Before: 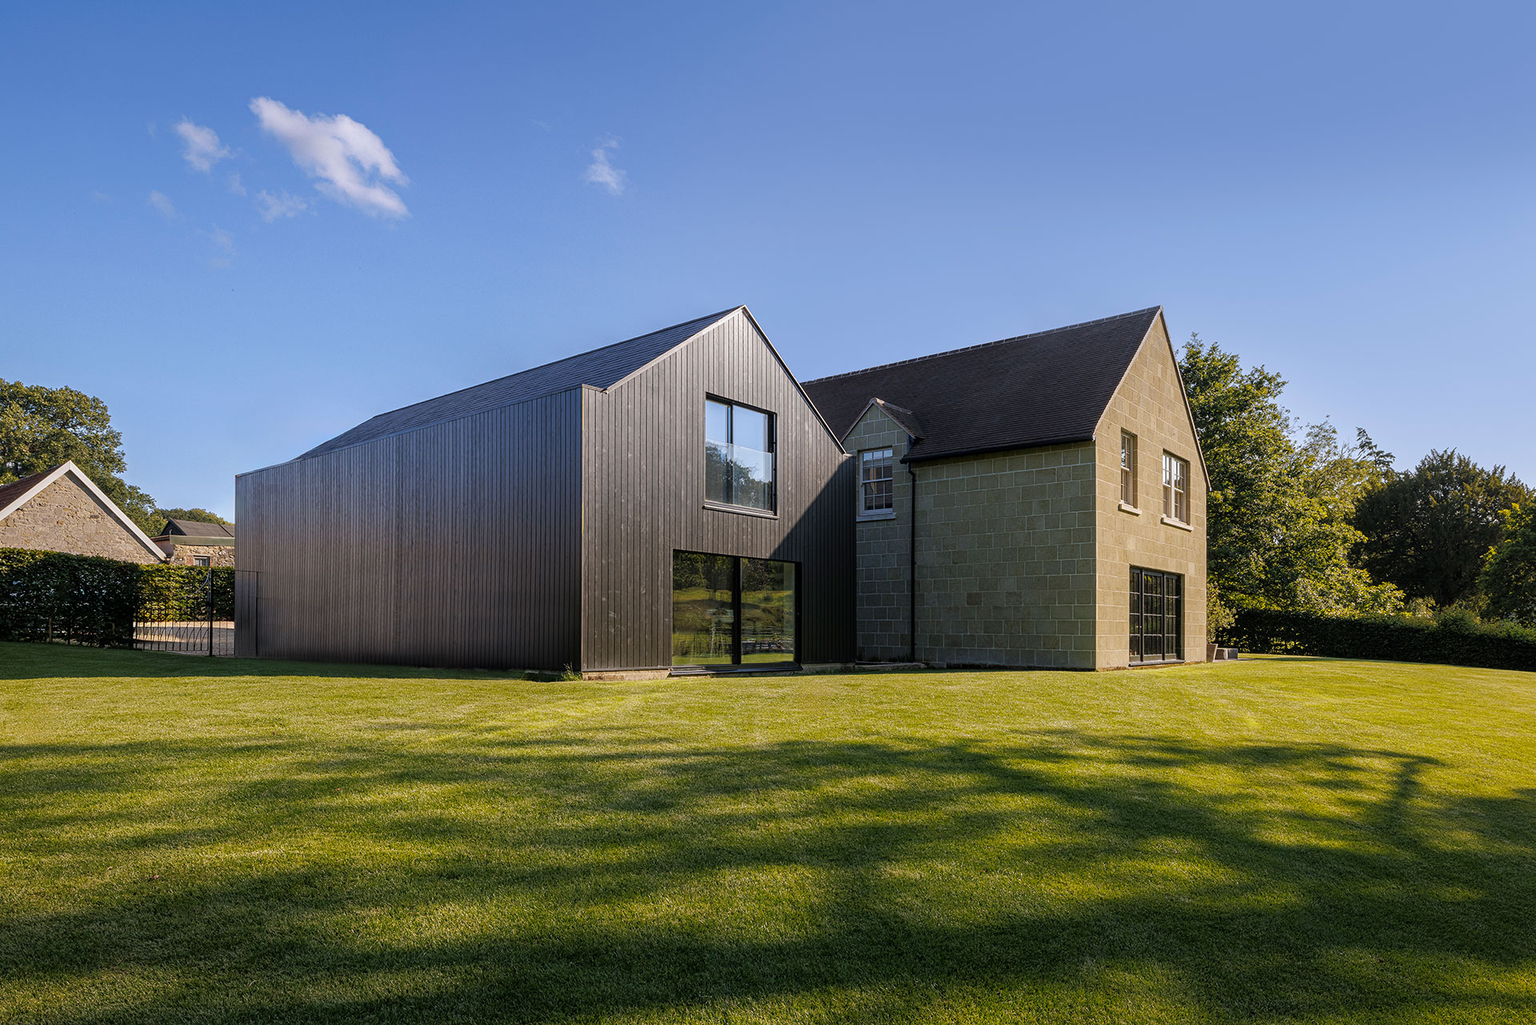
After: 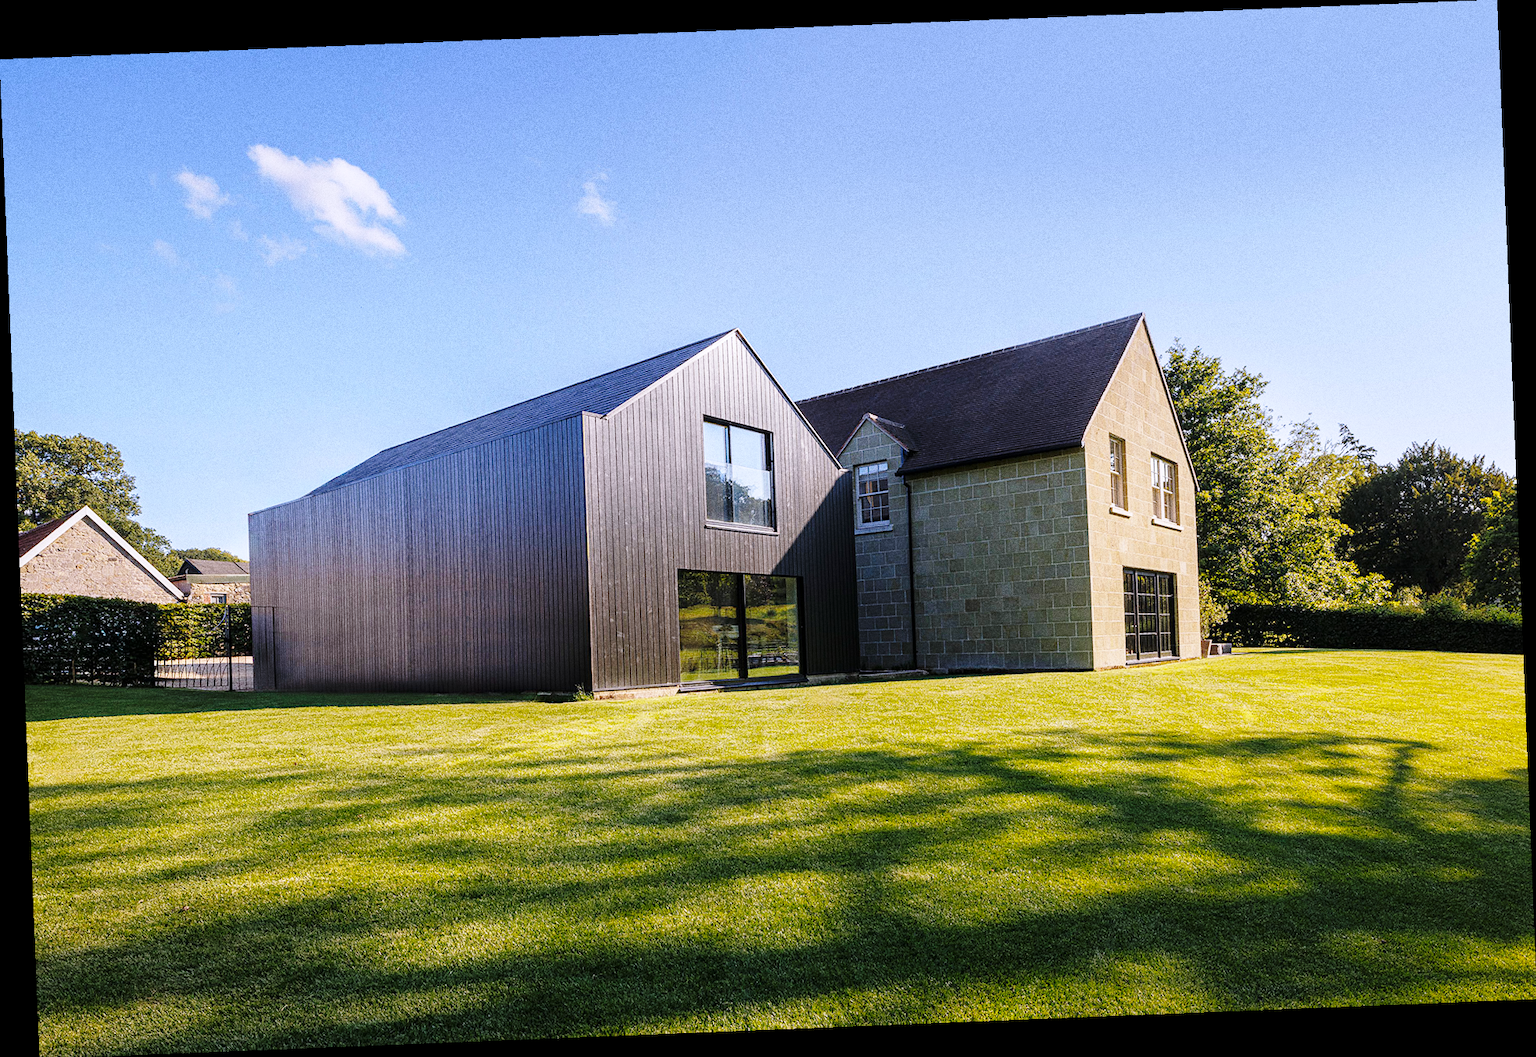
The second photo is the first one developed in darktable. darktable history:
rotate and perspective: rotation -2.29°, automatic cropping off
white balance: red 1.004, blue 1.096
grain: coarseness 0.09 ISO, strength 40%
base curve: curves: ch0 [(0, 0) (0.028, 0.03) (0.121, 0.232) (0.46, 0.748) (0.859, 0.968) (1, 1)], preserve colors none
